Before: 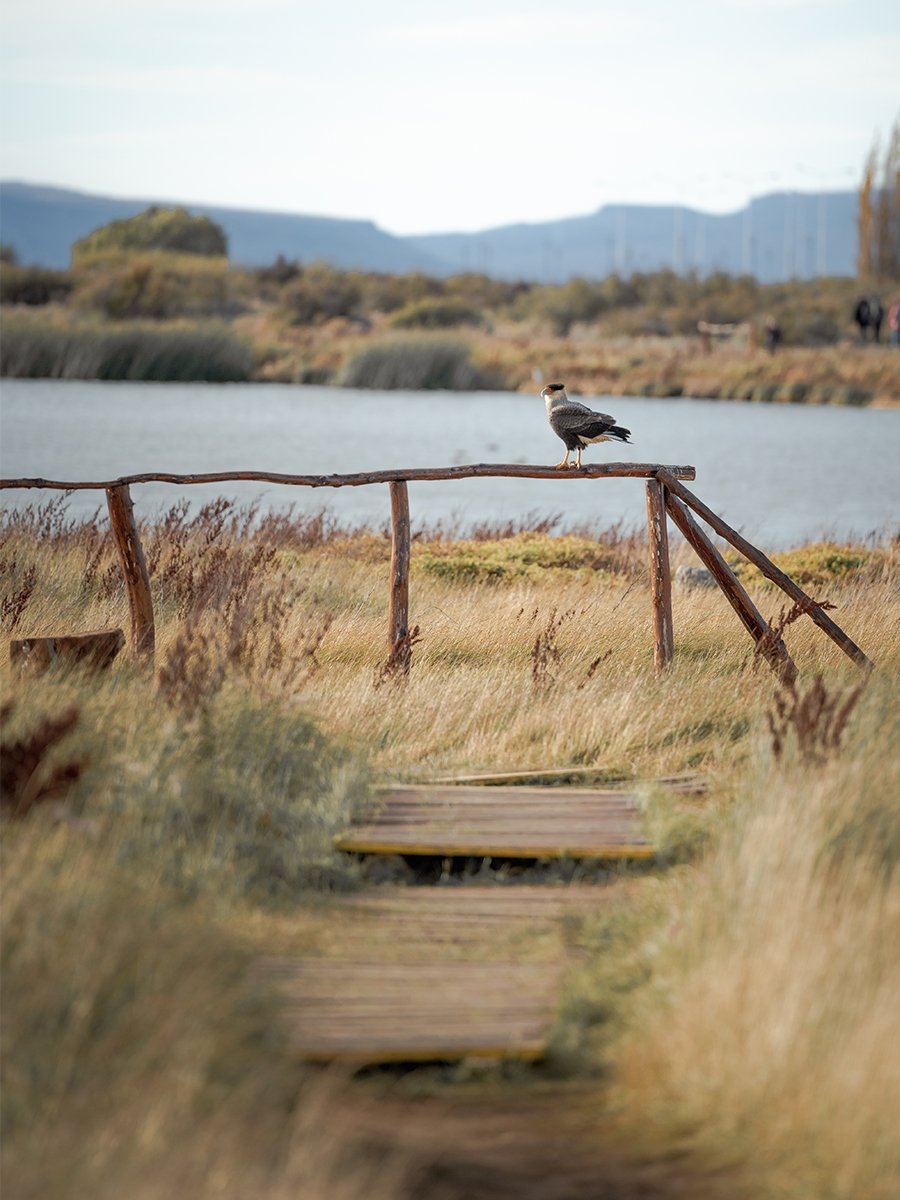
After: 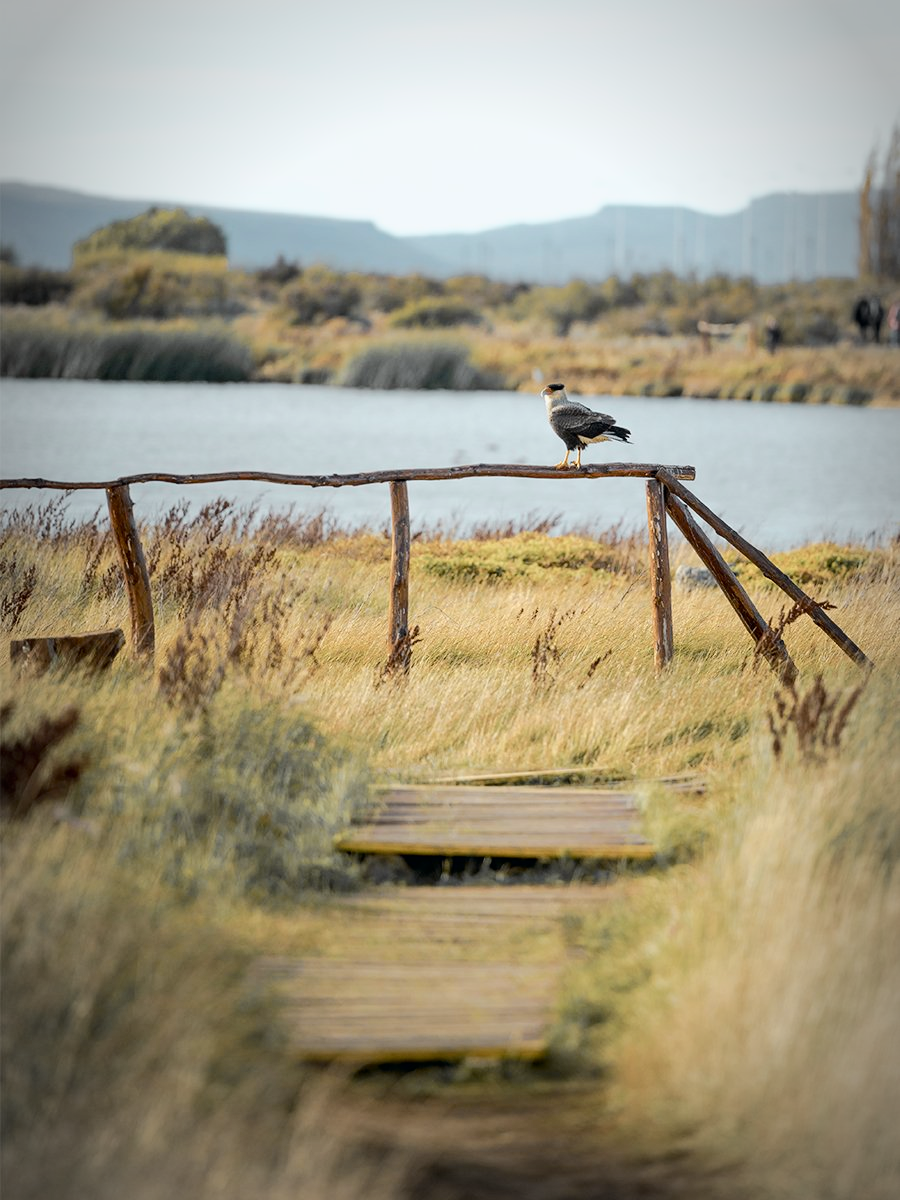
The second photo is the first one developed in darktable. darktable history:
tone curve: curves: ch0 [(0, 0) (0.035, 0.017) (0.131, 0.108) (0.279, 0.279) (0.476, 0.554) (0.617, 0.693) (0.704, 0.77) (0.801, 0.854) (0.895, 0.927) (1, 0.976)]; ch1 [(0, 0) (0.318, 0.278) (0.444, 0.427) (0.493, 0.488) (0.508, 0.502) (0.534, 0.526) (0.562, 0.555) (0.645, 0.648) (0.746, 0.764) (1, 1)]; ch2 [(0, 0) (0.316, 0.292) (0.381, 0.37) (0.423, 0.448) (0.476, 0.482) (0.502, 0.495) (0.522, 0.518) (0.533, 0.532) (0.593, 0.622) (0.634, 0.663) (0.7, 0.7) (0.861, 0.808) (1, 0.951)], color space Lab, independent channels, preserve colors none
vignetting: automatic ratio true
